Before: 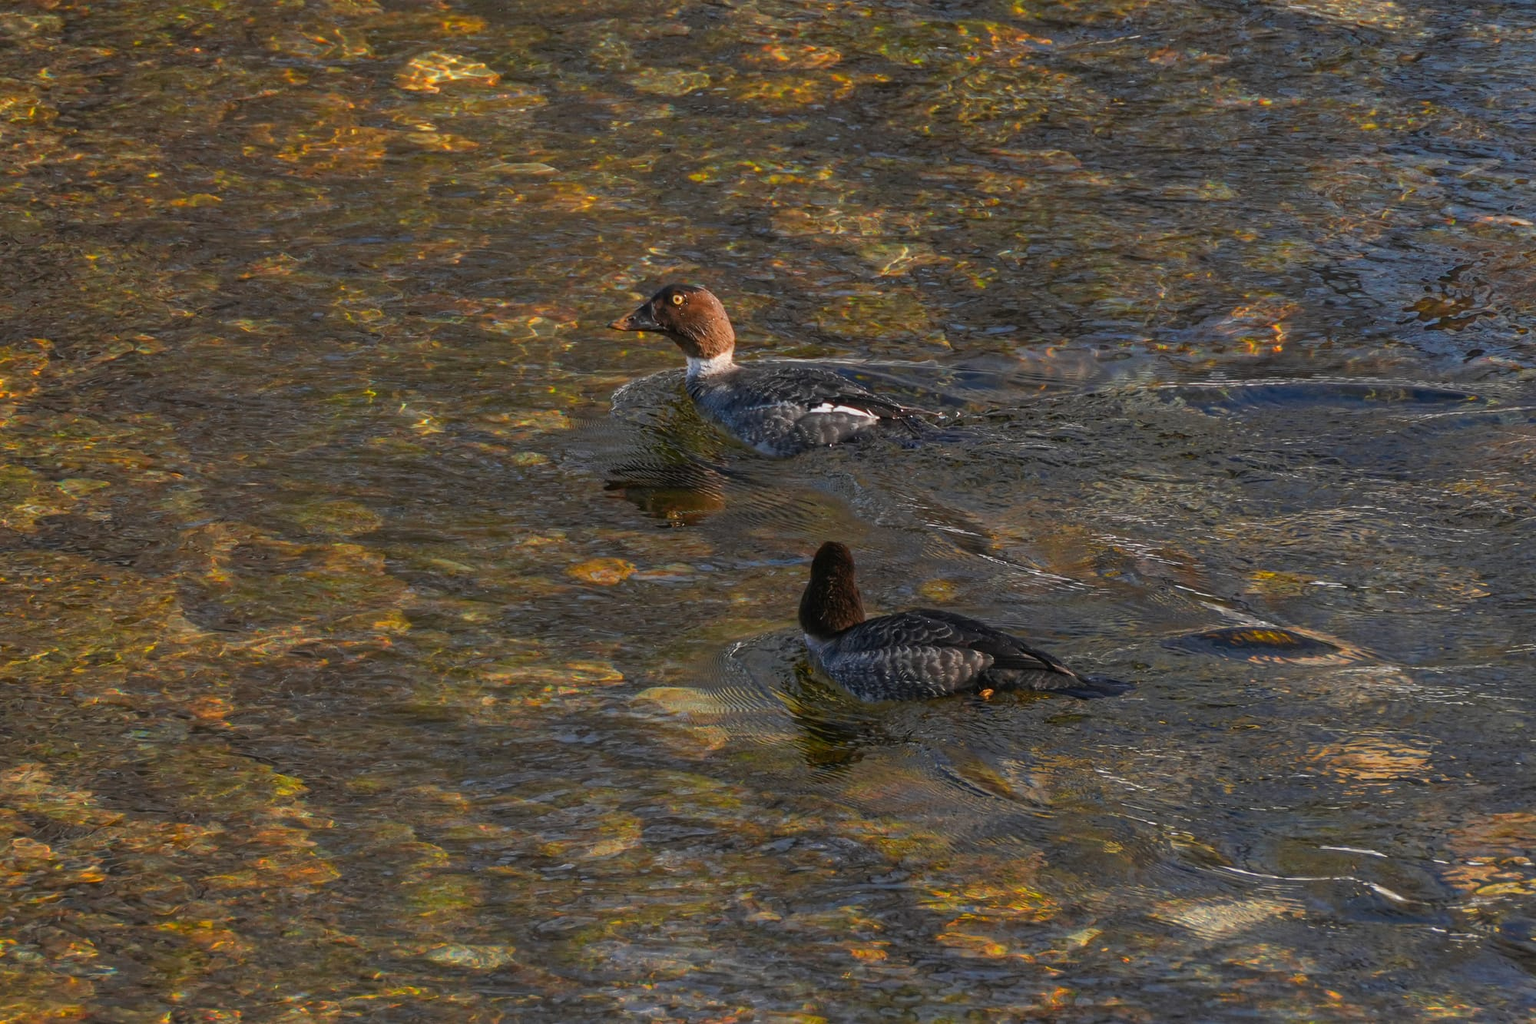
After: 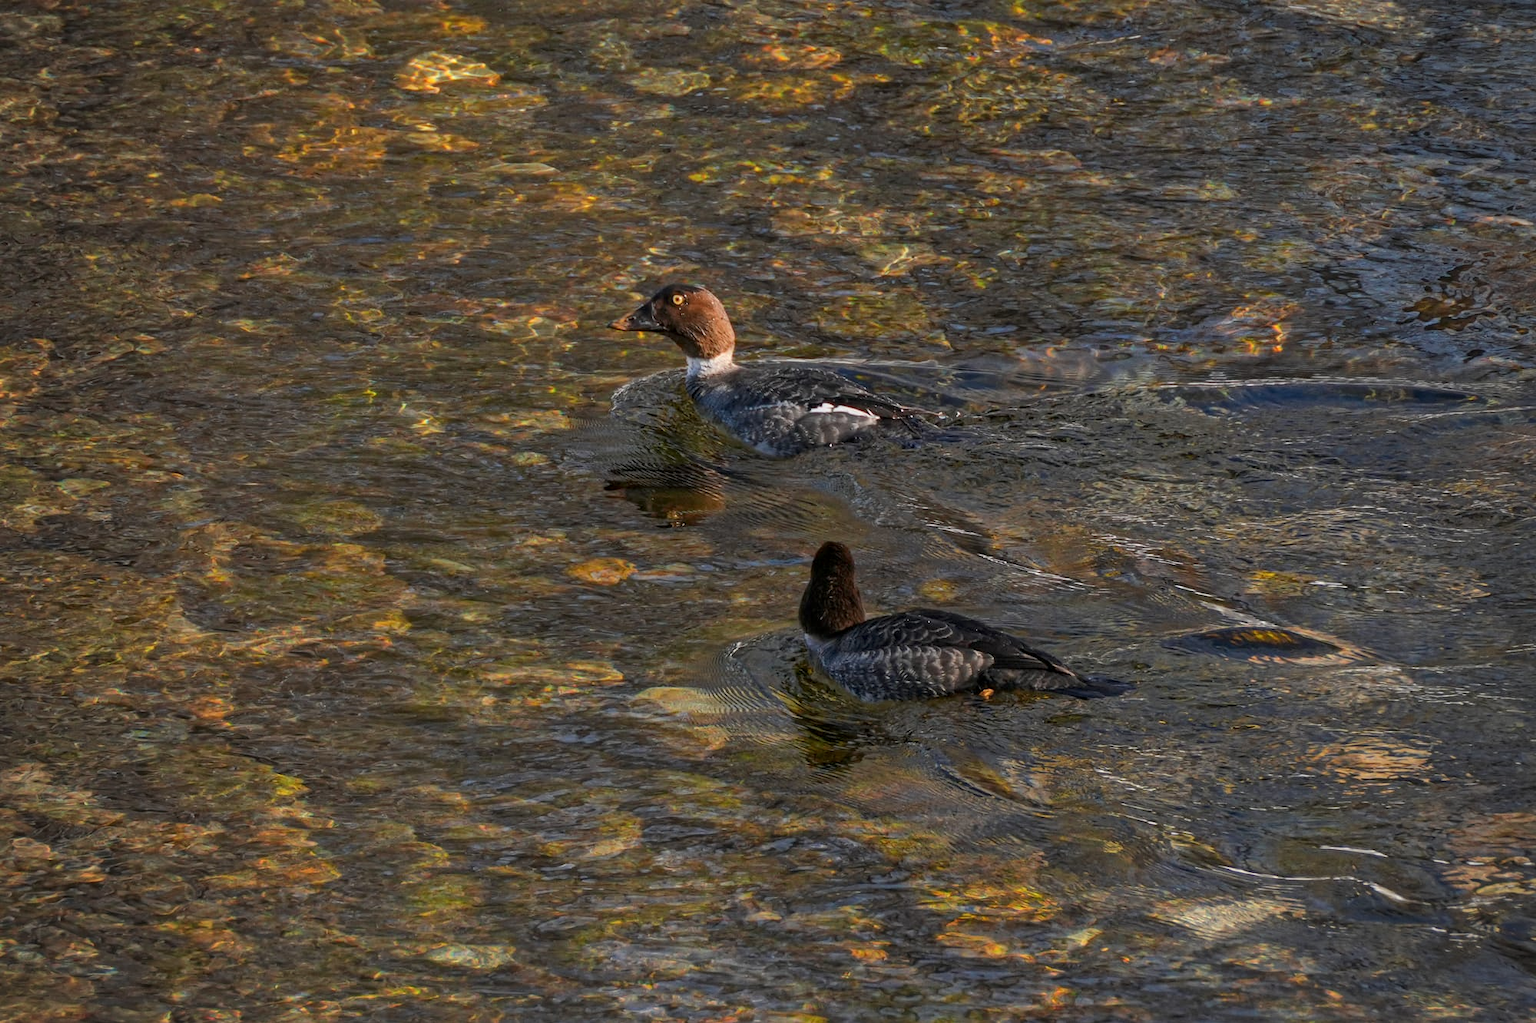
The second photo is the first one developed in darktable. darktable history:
vignetting: fall-off start 74.32%, fall-off radius 65.78%, brightness -0.575
local contrast: mode bilateral grid, contrast 29, coarseness 24, midtone range 0.2
